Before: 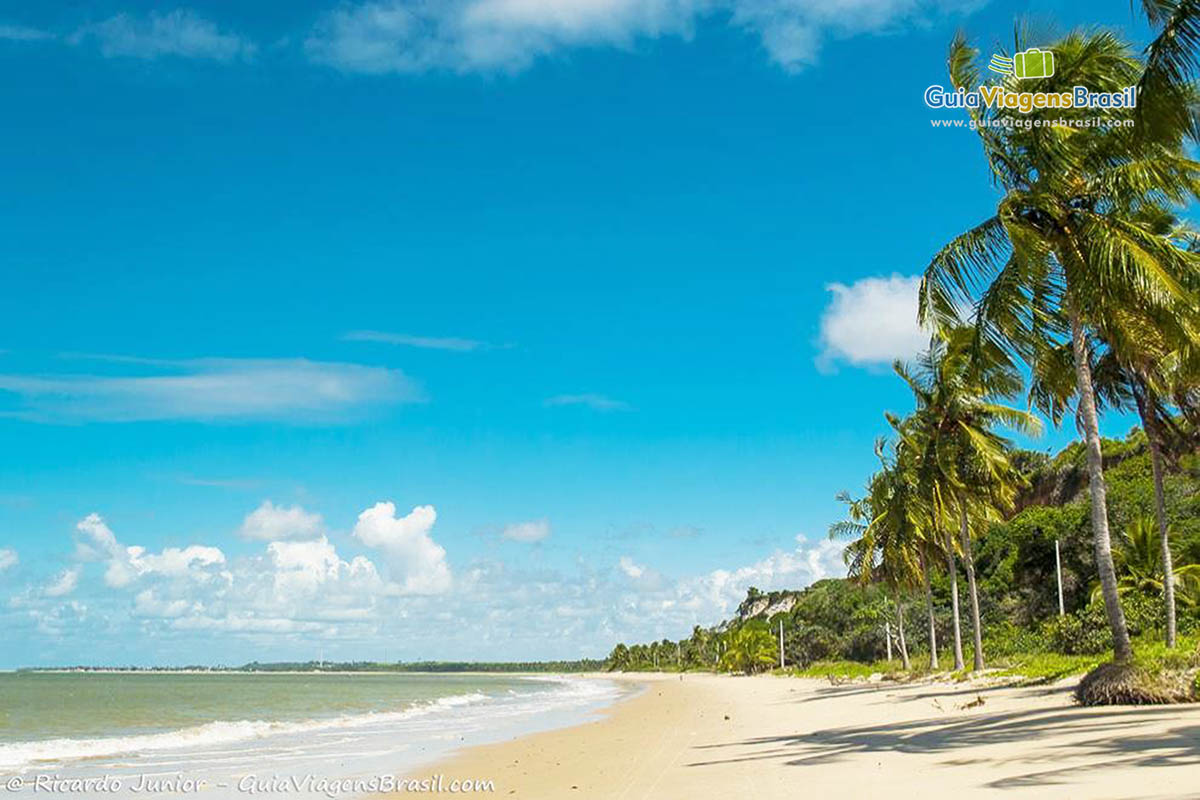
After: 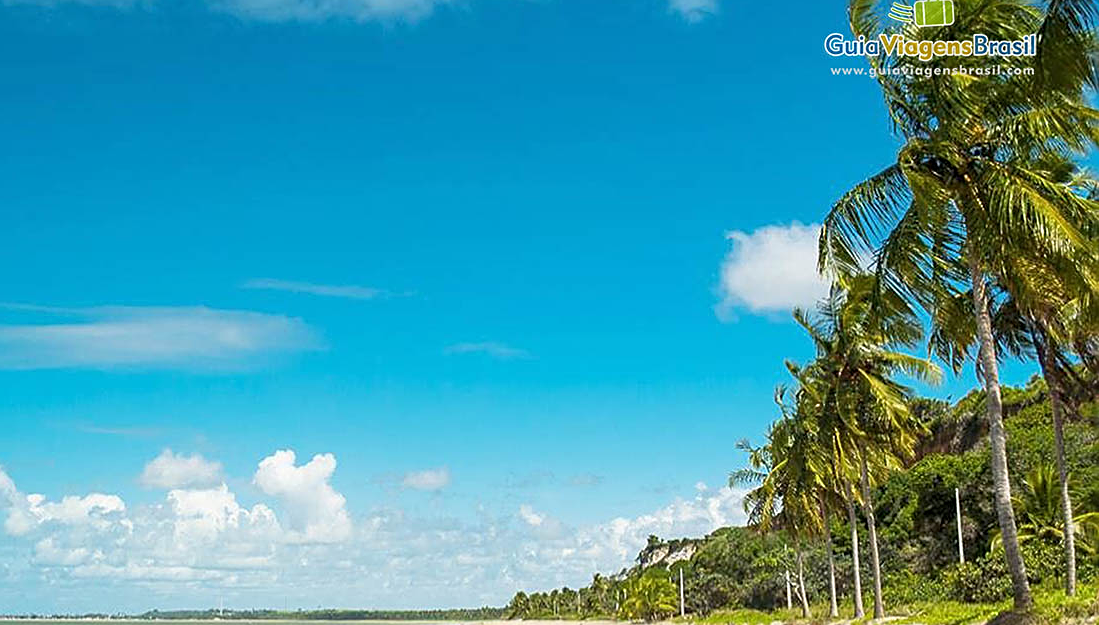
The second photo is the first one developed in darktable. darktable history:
crop: left 8.395%, top 6.585%, bottom 15.218%
sharpen: on, module defaults
